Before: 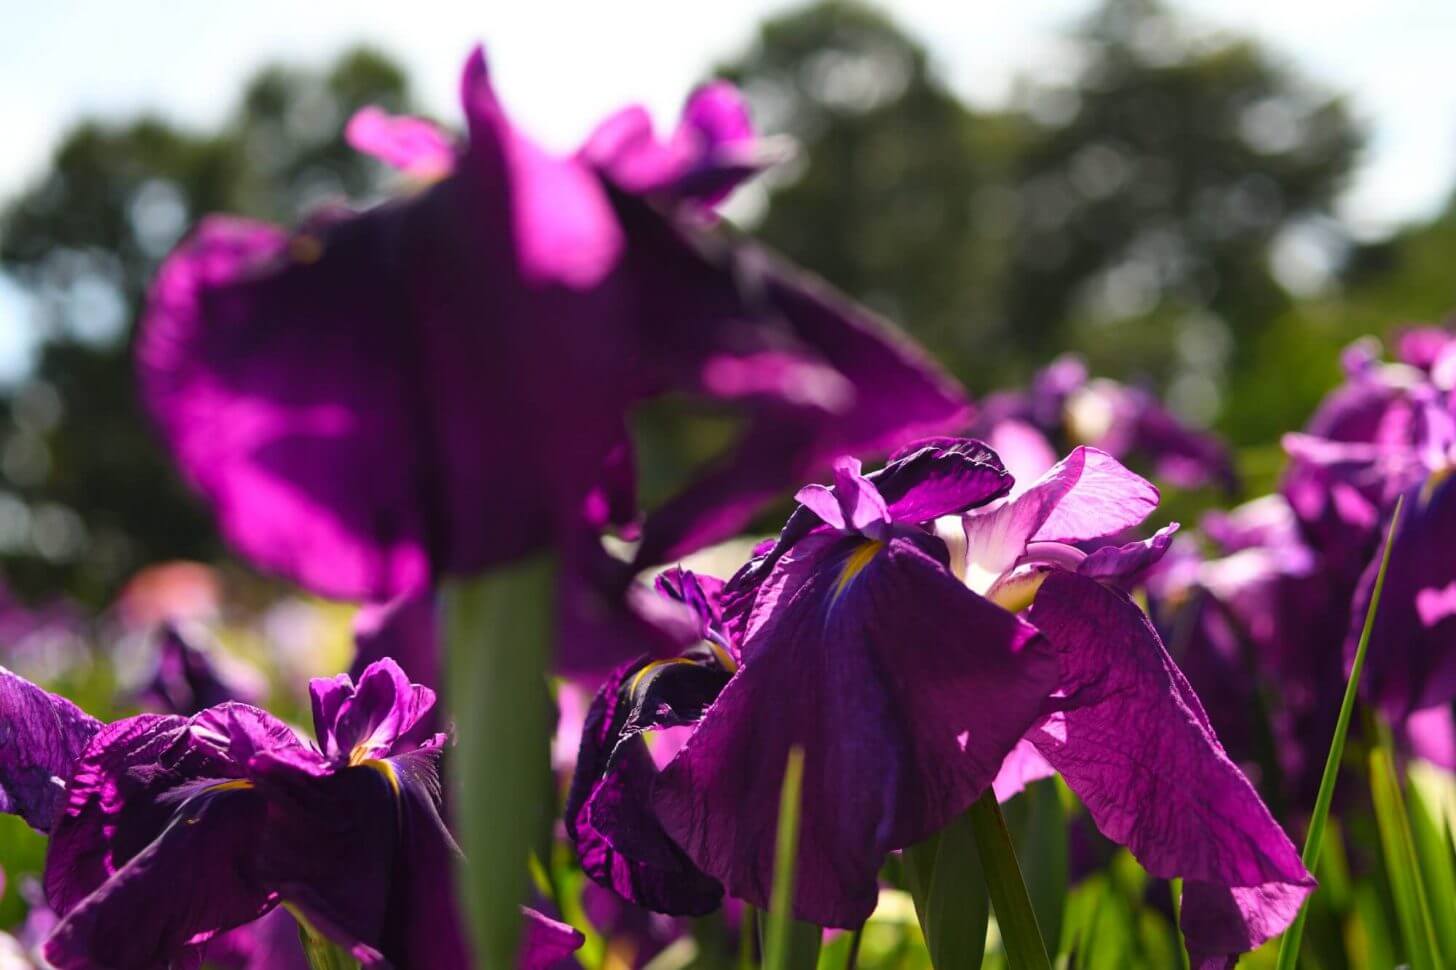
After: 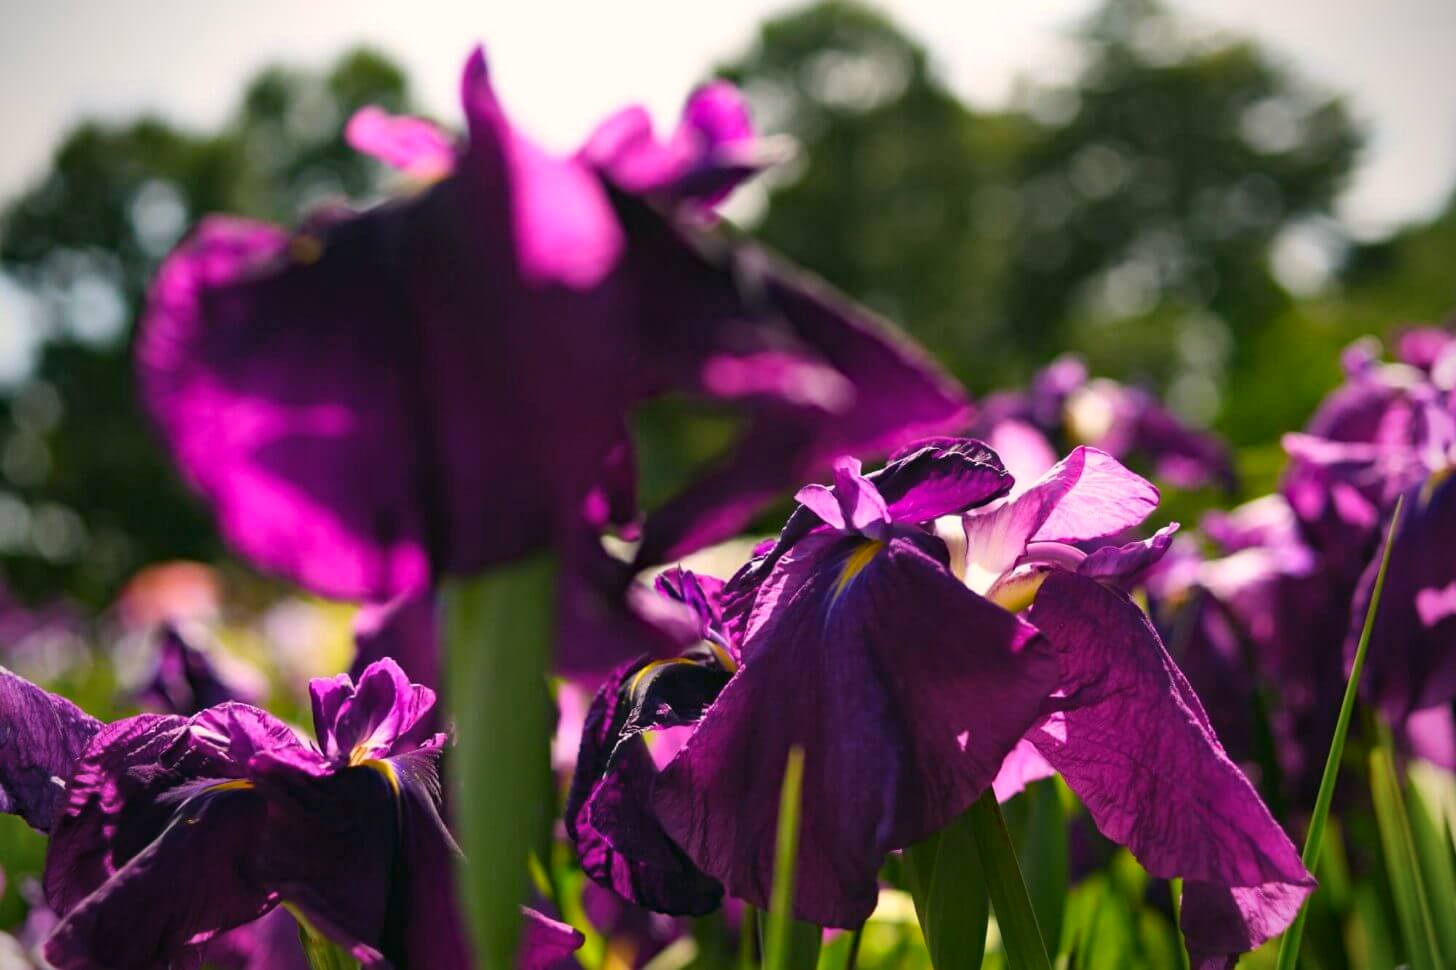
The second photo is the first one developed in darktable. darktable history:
base curve: curves: ch0 [(0, 0) (0.472, 0.508) (1, 1)], preserve colors none
haze removal: adaptive false
vignetting: brightness -0.576, saturation -0.262
color correction: highlights a* 4.3, highlights b* 4.91, shadows a* -8.2, shadows b* 4.75
